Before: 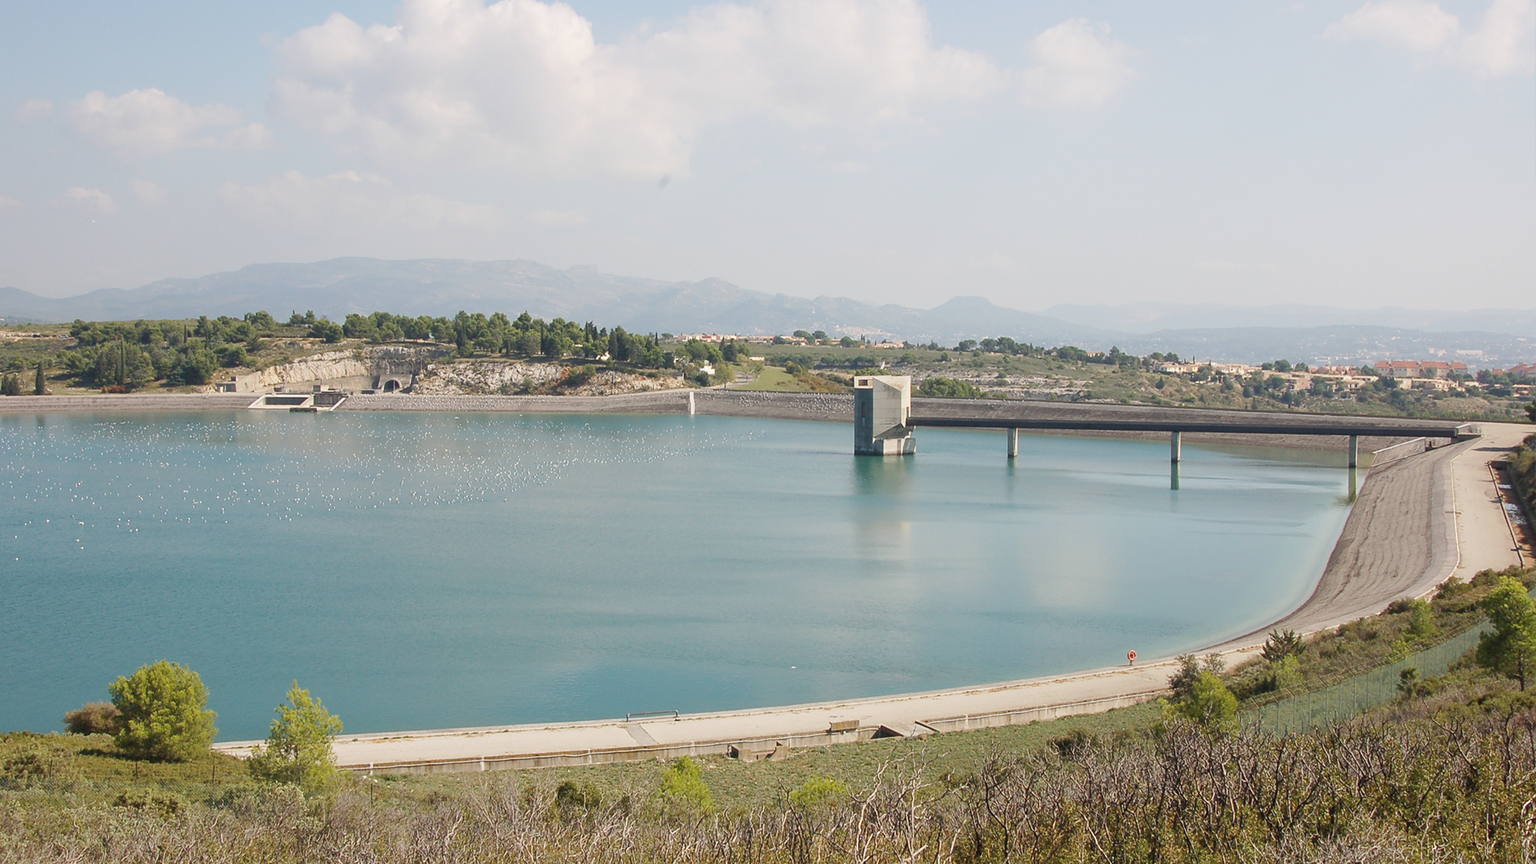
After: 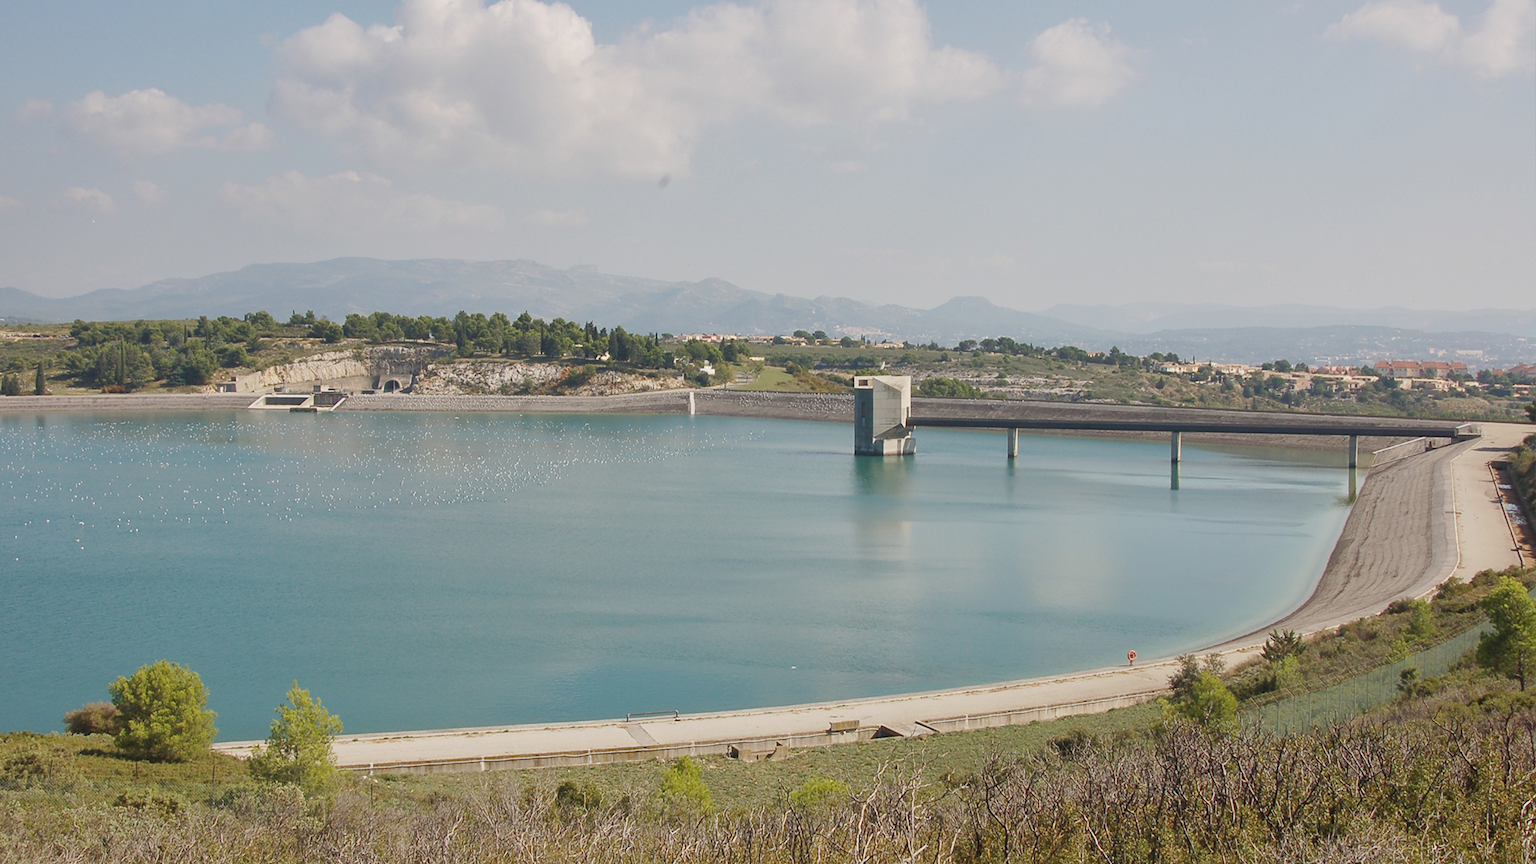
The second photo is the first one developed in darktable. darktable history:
contrast equalizer: octaves 7, y [[0.6 ×6], [0.55 ×6], [0 ×6], [0 ×6], [0 ×6]], mix -0.2
shadows and highlights: shadows 43.71, white point adjustment -1.46, soften with gaussian
